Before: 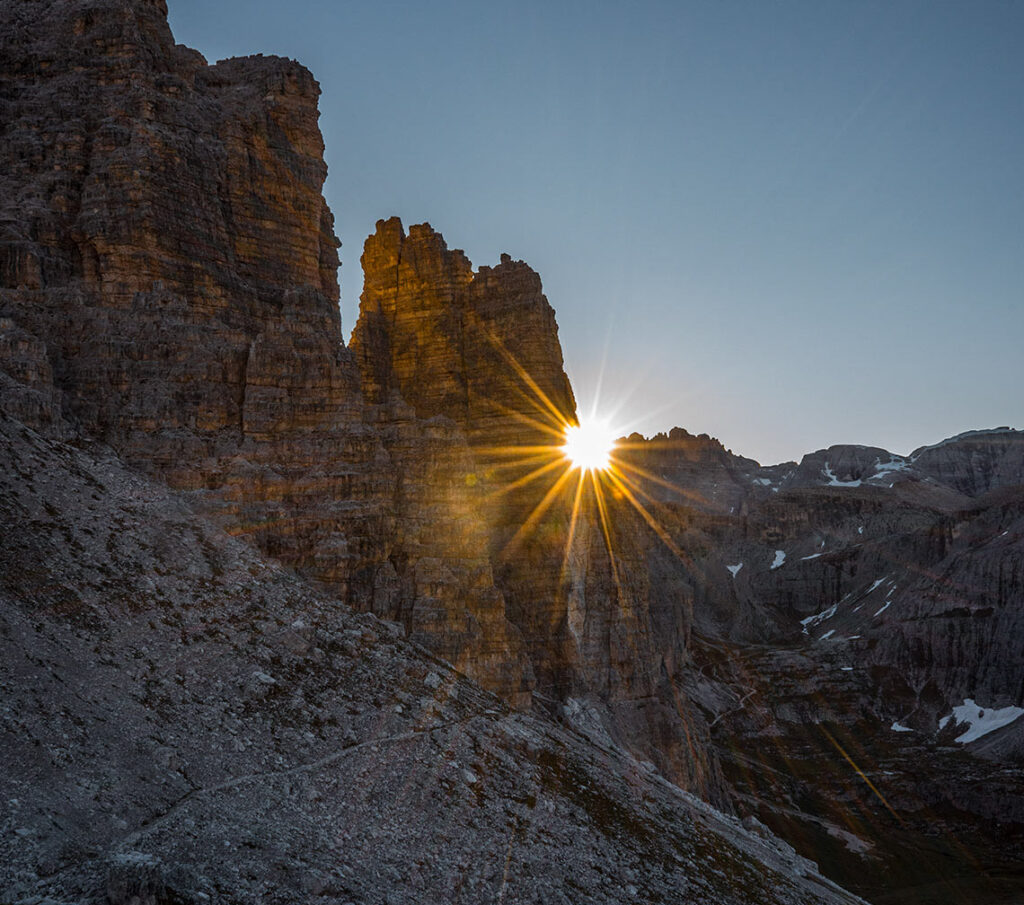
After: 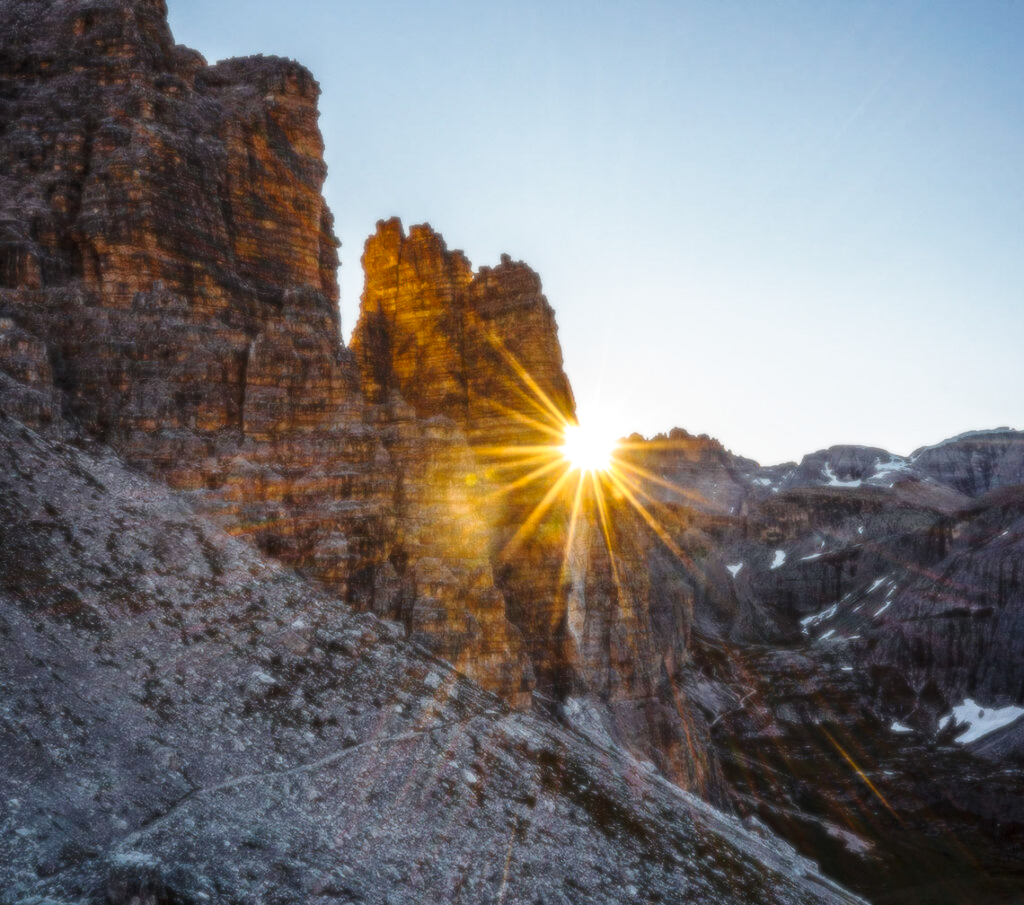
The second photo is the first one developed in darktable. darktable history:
soften: size 8.67%, mix 49%
exposure: exposure 0.426 EV, compensate highlight preservation false
base curve: curves: ch0 [(0, 0) (0.028, 0.03) (0.121, 0.232) (0.46, 0.748) (0.859, 0.968) (1, 1)], preserve colors none
